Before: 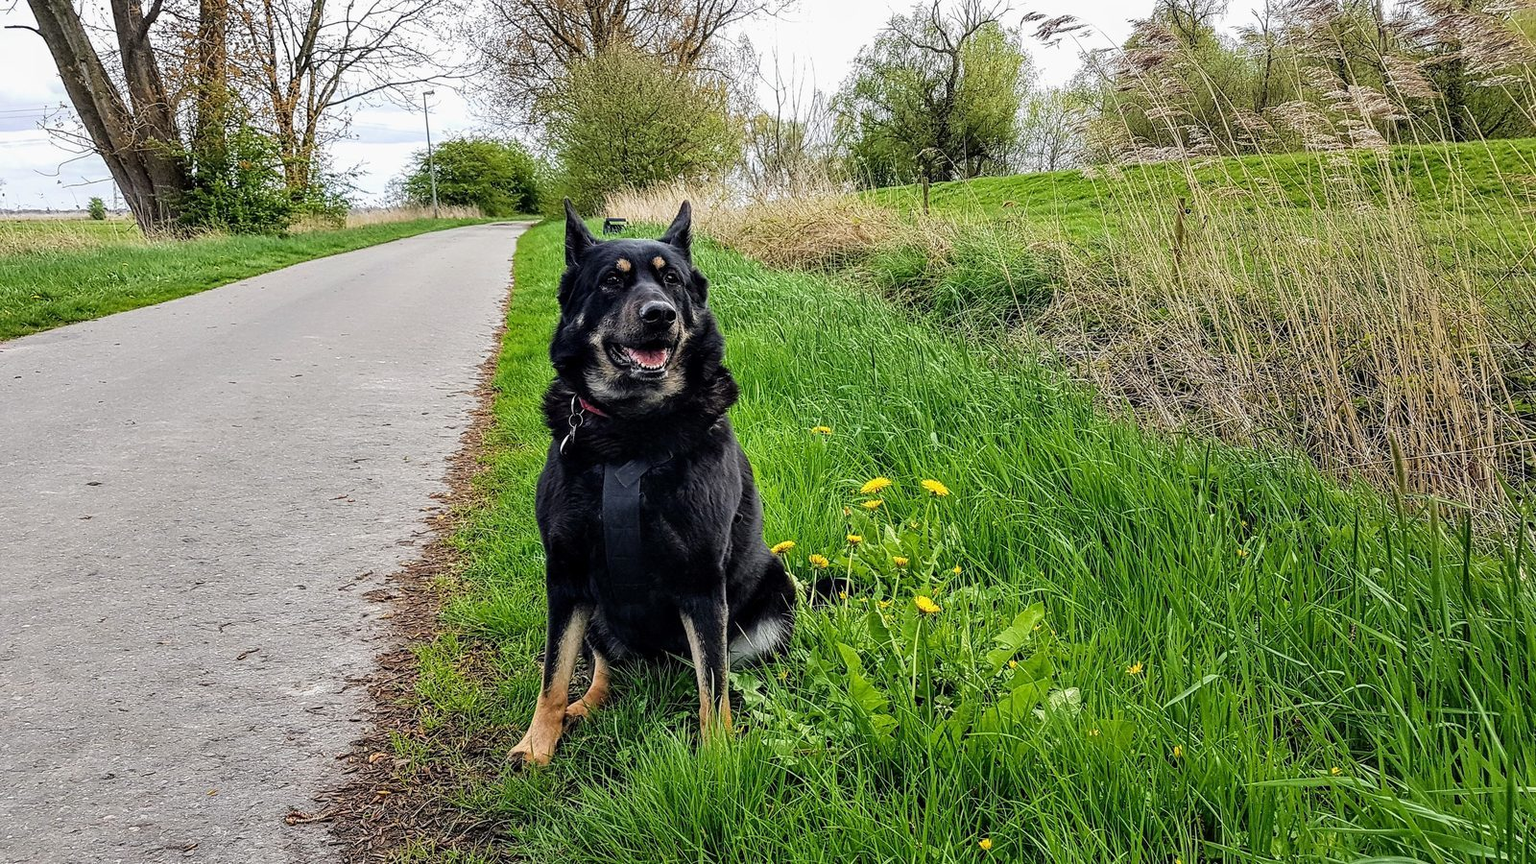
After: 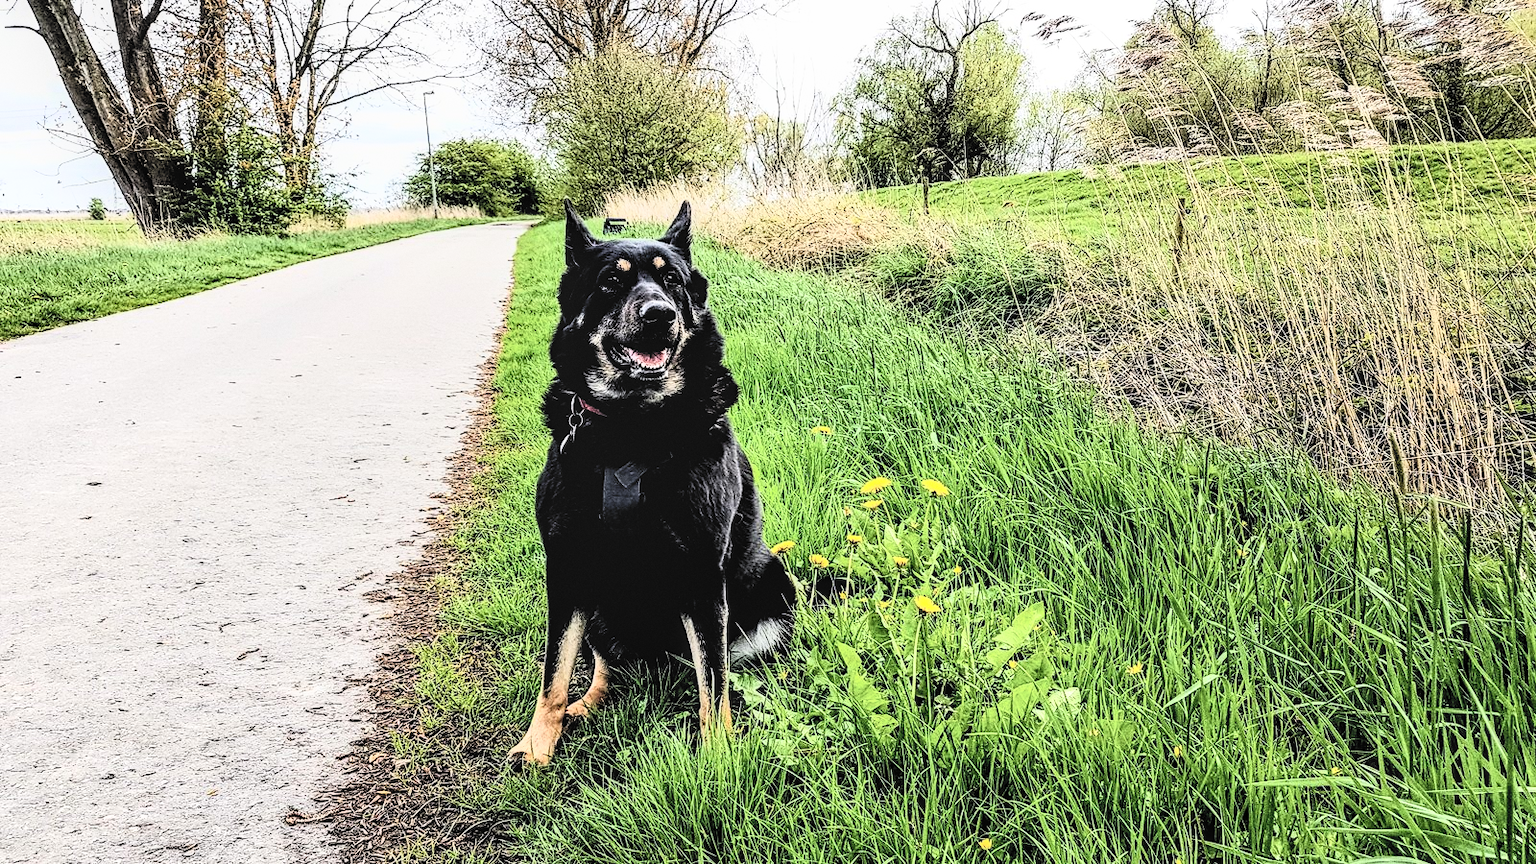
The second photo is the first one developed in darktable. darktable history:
local contrast: detail 130%
contrast brightness saturation: contrast 0.39, brightness 0.53
grain: coarseness 0.09 ISO
filmic rgb: black relative exposure -4 EV, white relative exposure 3 EV, hardness 3.02, contrast 1.5
